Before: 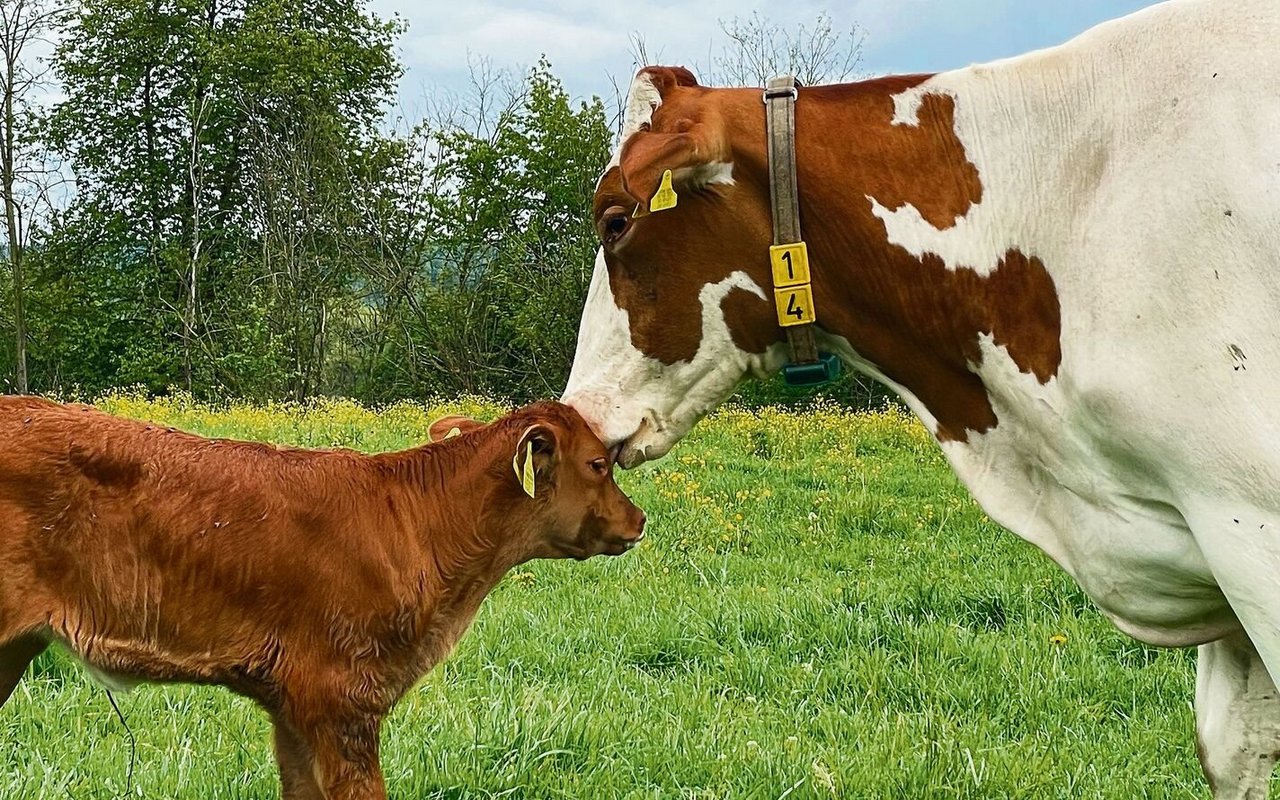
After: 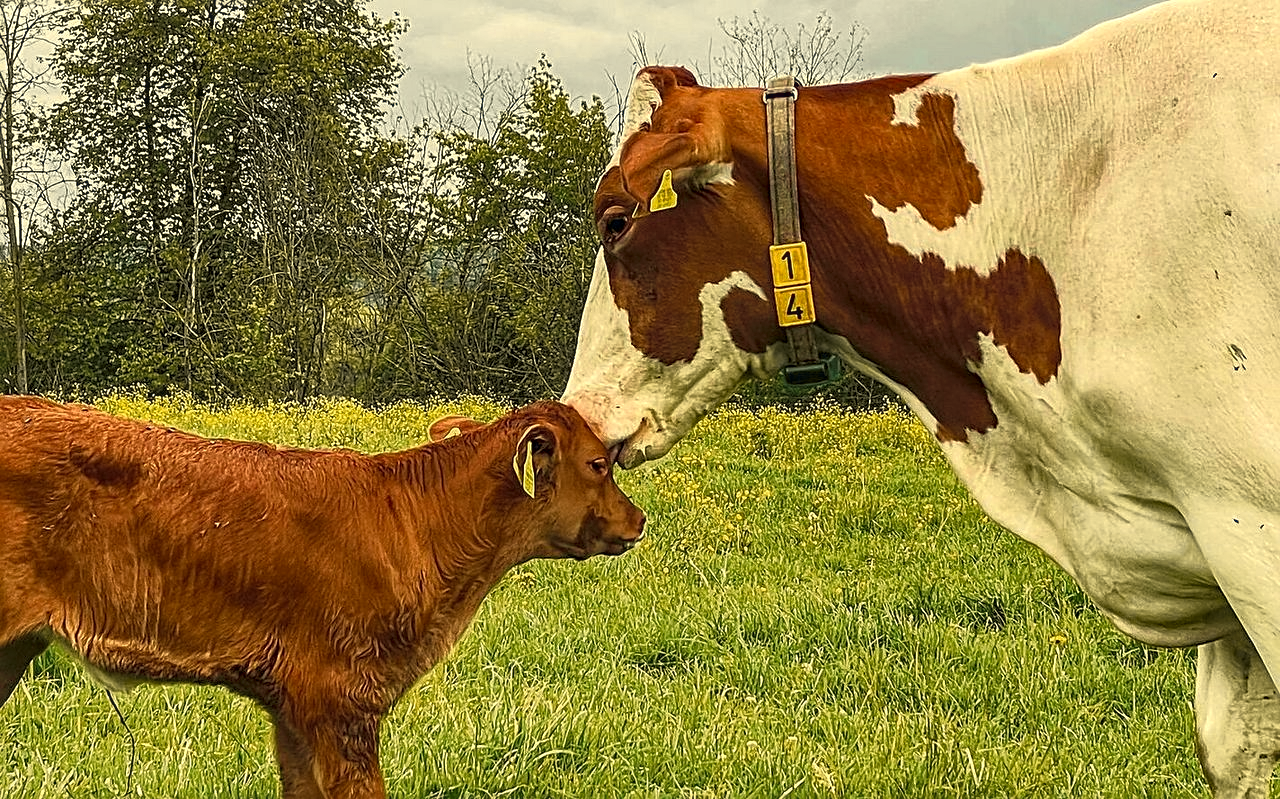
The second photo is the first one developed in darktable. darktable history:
crop: bottom 0.071%
sharpen: on, module defaults
white balance: red 1.08, blue 0.791
local contrast: on, module defaults
tone curve: curves: ch0 [(0, 0) (0.15, 0.17) (0.452, 0.437) (0.611, 0.588) (0.751, 0.749) (1, 1)]; ch1 [(0, 0) (0.325, 0.327) (0.412, 0.45) (0.453, 0.484) (0.5, 0.499) (0.541, 0.55) (0.617, 0.612) (0.695, 0.697) (1, 1)]; ch2 [(0, 0) (0.386, 0.397) (0.452, 0.459) (0.505, 0.498) (0.524, 0.547) (0.574, 0.566) (0.633, 0.641) (1, 1)], color space Lab, independent channels, preserve colors none
tone equalizer: on, module defaults
haze removal: compatibility mode true, adaptive false
